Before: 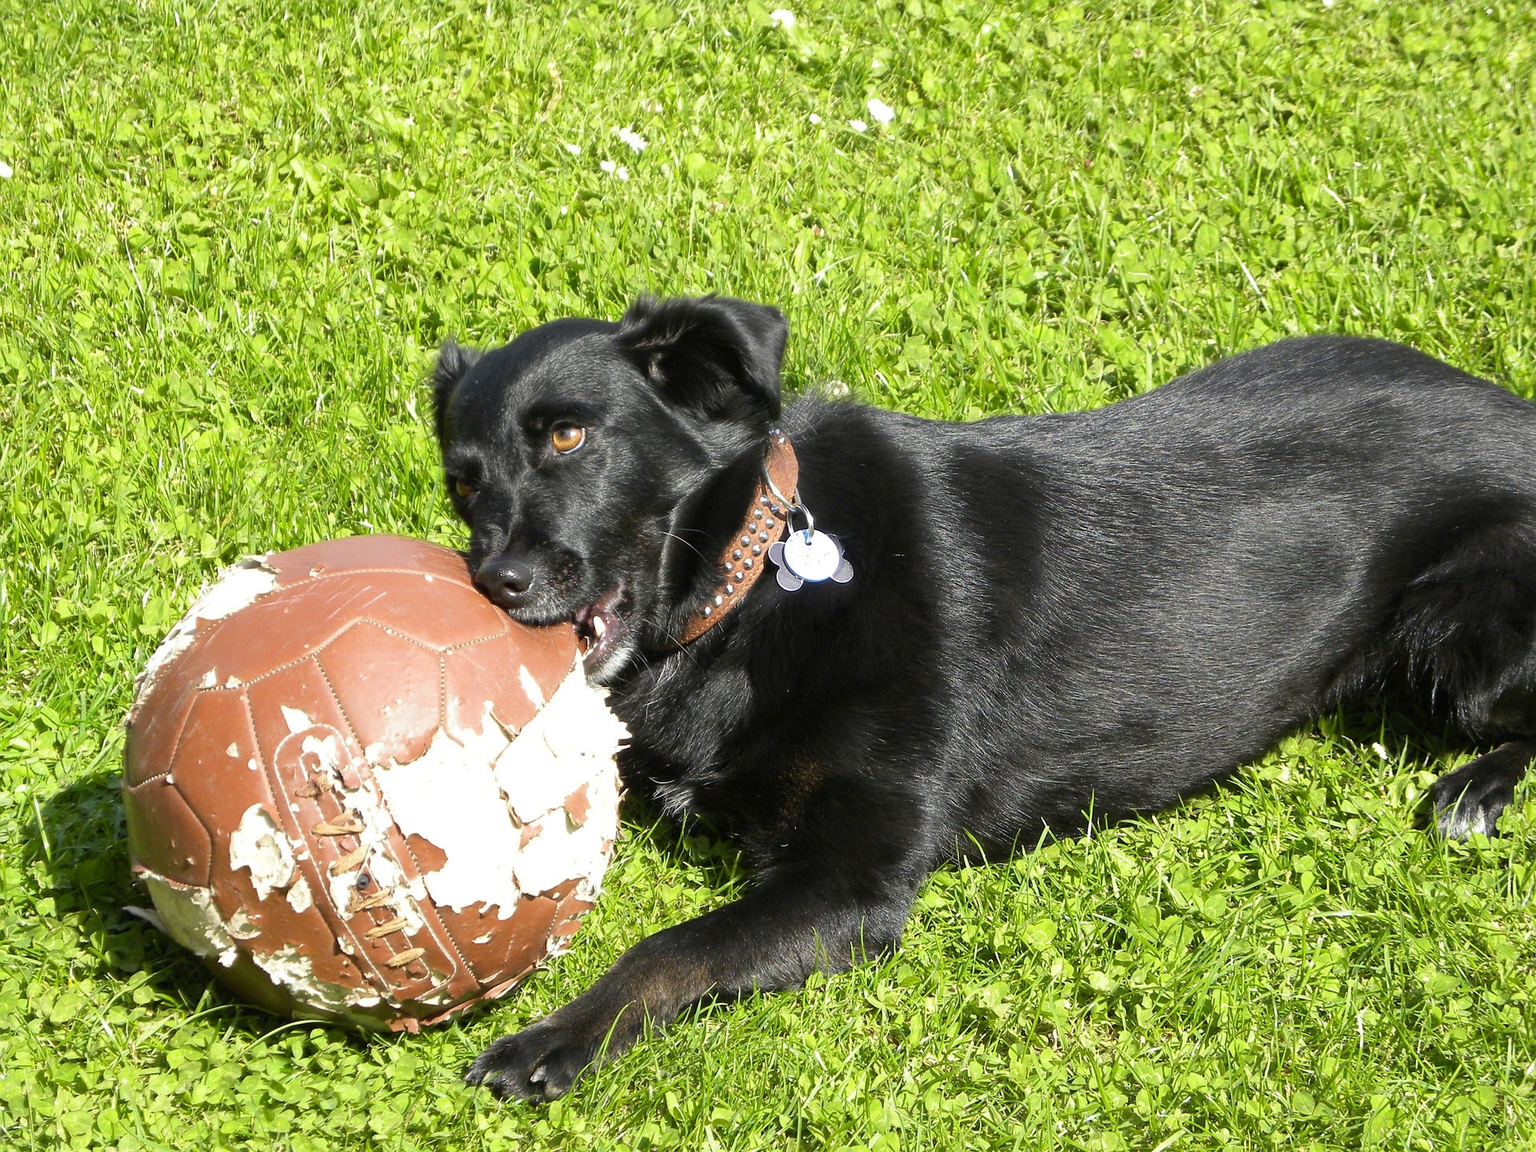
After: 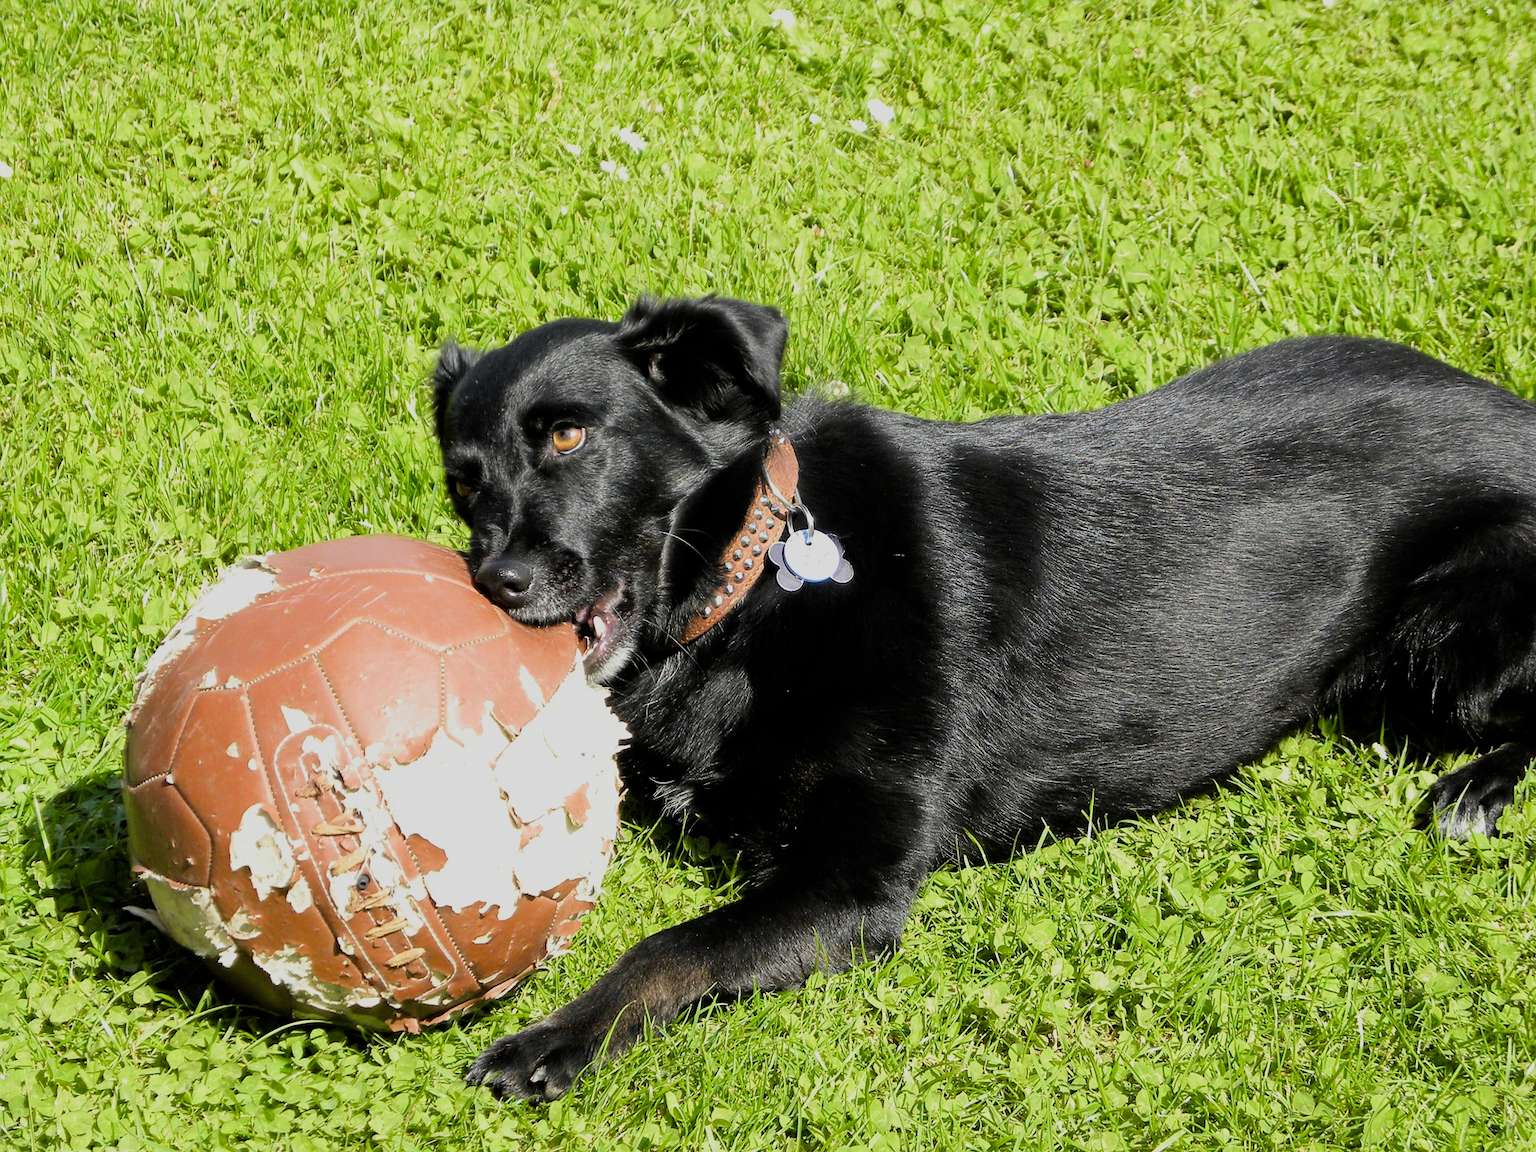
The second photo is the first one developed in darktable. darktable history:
filmic rgb: middle gray luminance 29.23%, black relative exposure -10.37 EV, white relative exposure 5.49 EV, target black luminance 0%, hardness 3.96, latitude 2.81%, contrast 1.124, highlights saturation mix 5.05%, shadows ↔ highlights balance 14.64%, color science v4 (2020), iterations of high-quality reconstruction 0
